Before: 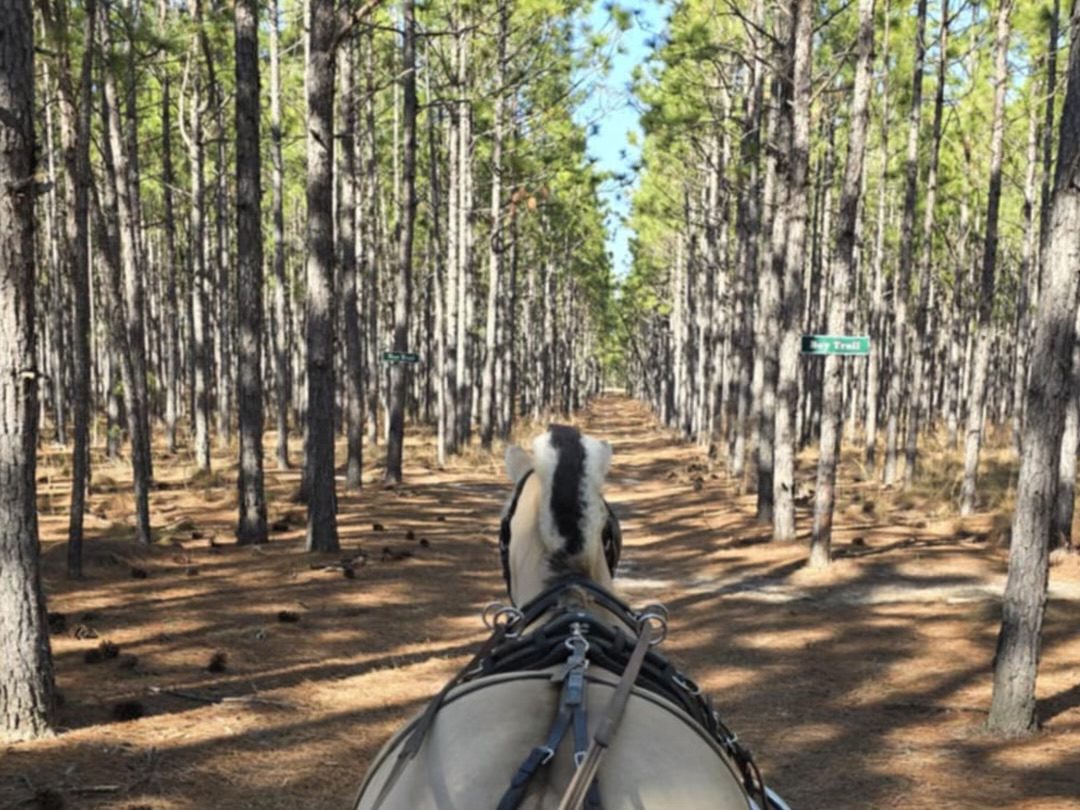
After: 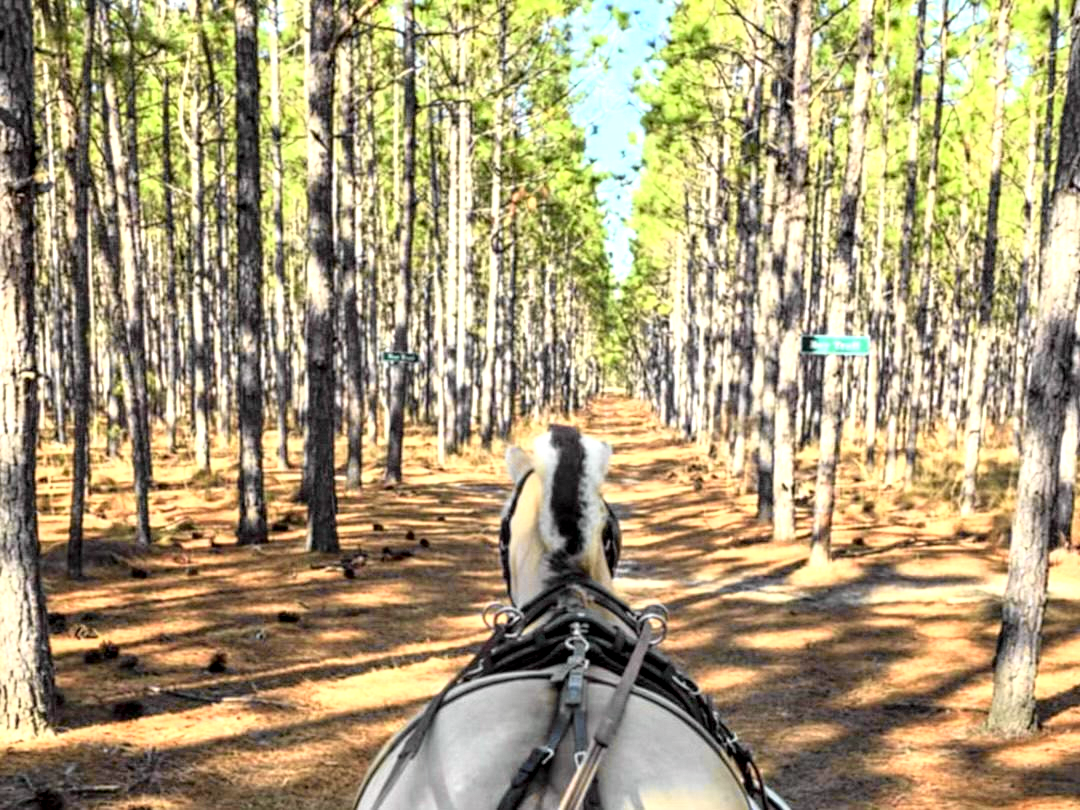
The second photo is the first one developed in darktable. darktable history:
tone curve: curves: ch0 [(0, 0) (0.062, 0.023) (0.168, 0.142) (0.359, 0.419) (0.469, 0.544) (0.634, 0.722) (0.839, 0.909) (0.998, 0.978)]; ch1 [(0, 0) (0.437, 0.408) (0.472, 0.47) (0.502, 0.504) (0.527, 0.546) (0.568, 0.619) (0.608, 0.665) (0.669, 0.748) (0.859, 0.899) (1, 1)]; ch2 [(0, 0) (0.33, 0.301) (0.421, 0.443) (0.473, 0.498) (0.509, 0.5) (0.535, 0.564) (0.575, 0.625) (0.608, 0.667) (1, 1)], color space Lab, independent channels, preserve colors none
exposure: exposure 0.6 EV, compensate highlight preservation false
local contrast: highlights 59%, detail 145%
